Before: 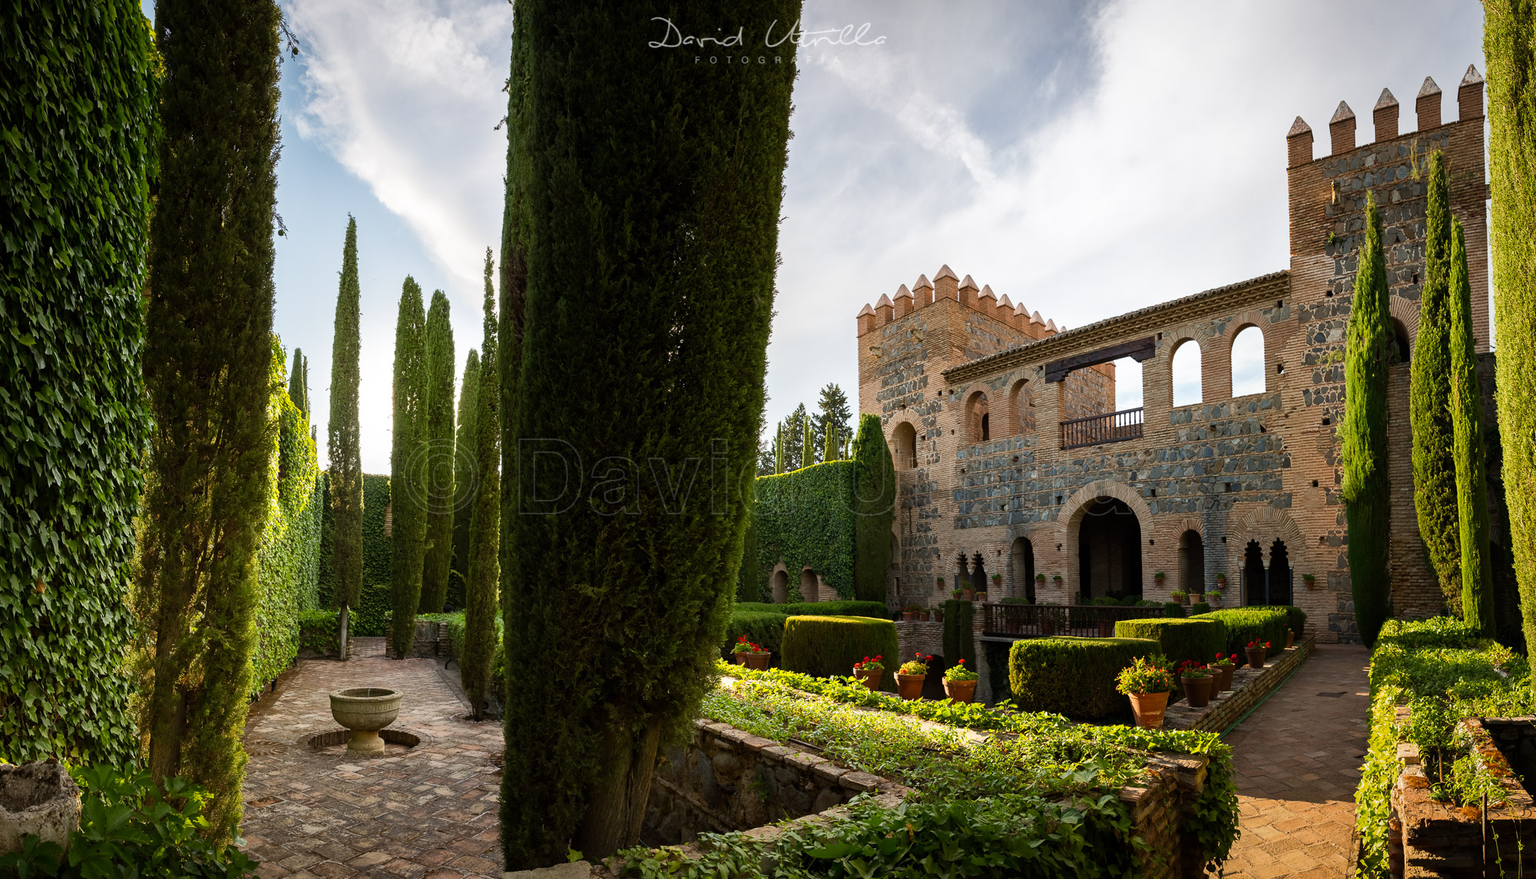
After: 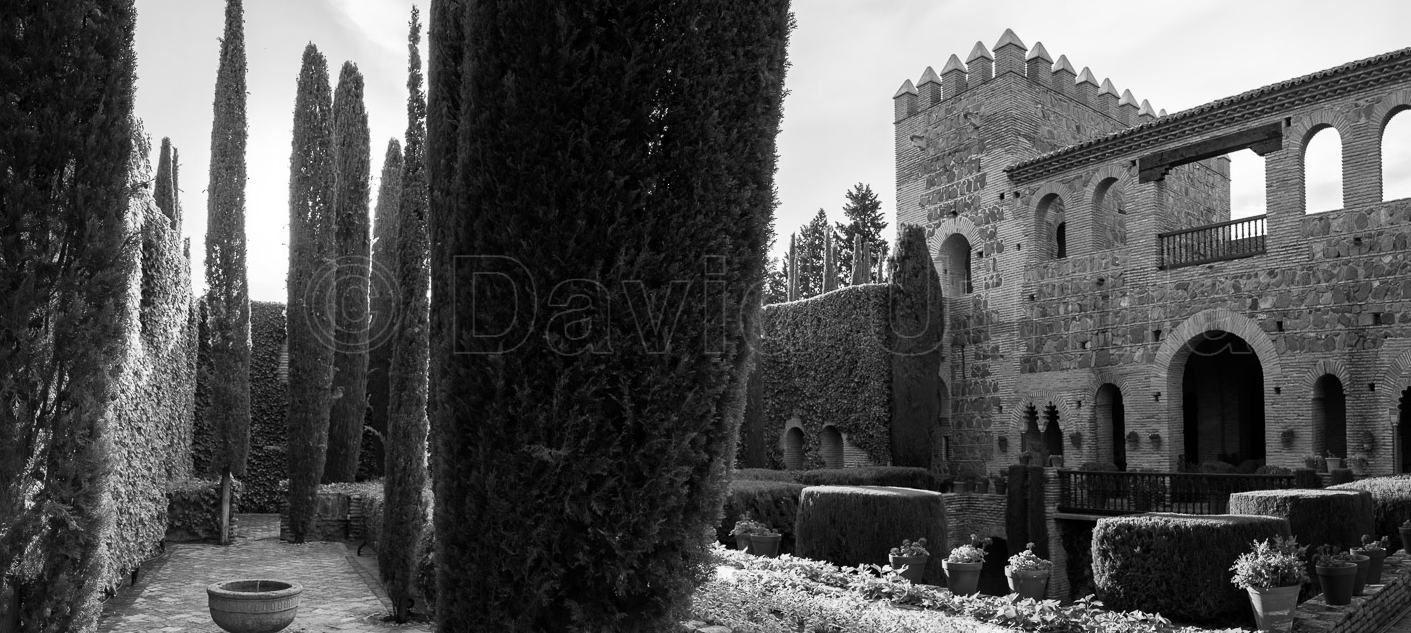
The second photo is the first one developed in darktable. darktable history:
monochrome: on, module defaults
crop: left 11.123%, top 27.61%, right 18.3%, bottom 17.034%
